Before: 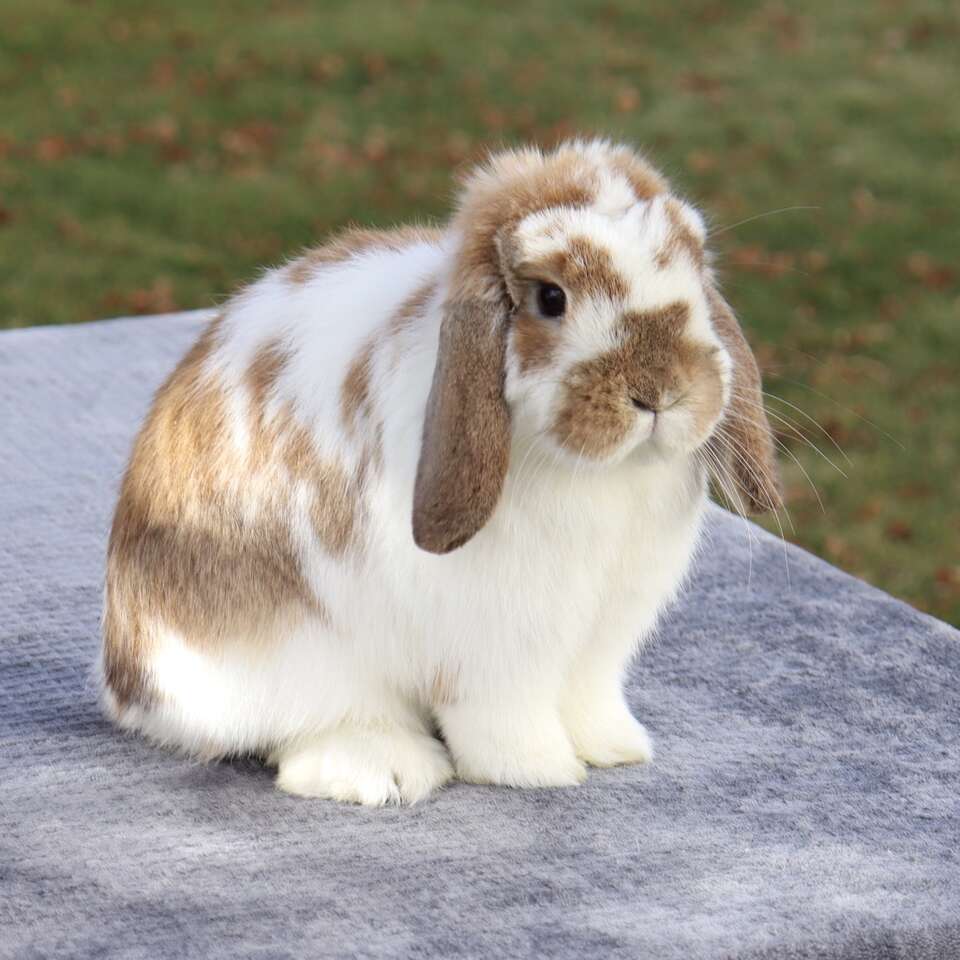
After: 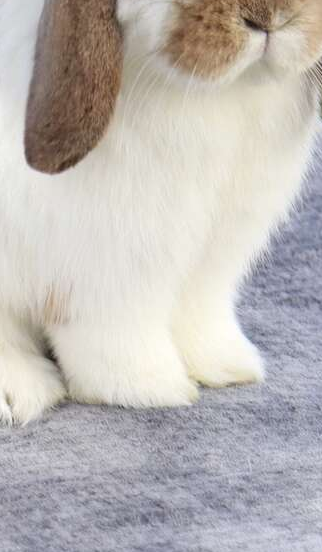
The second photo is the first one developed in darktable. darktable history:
crop: left 40.454%, top 39.606%, right 25.966%, bottom 2.869%
